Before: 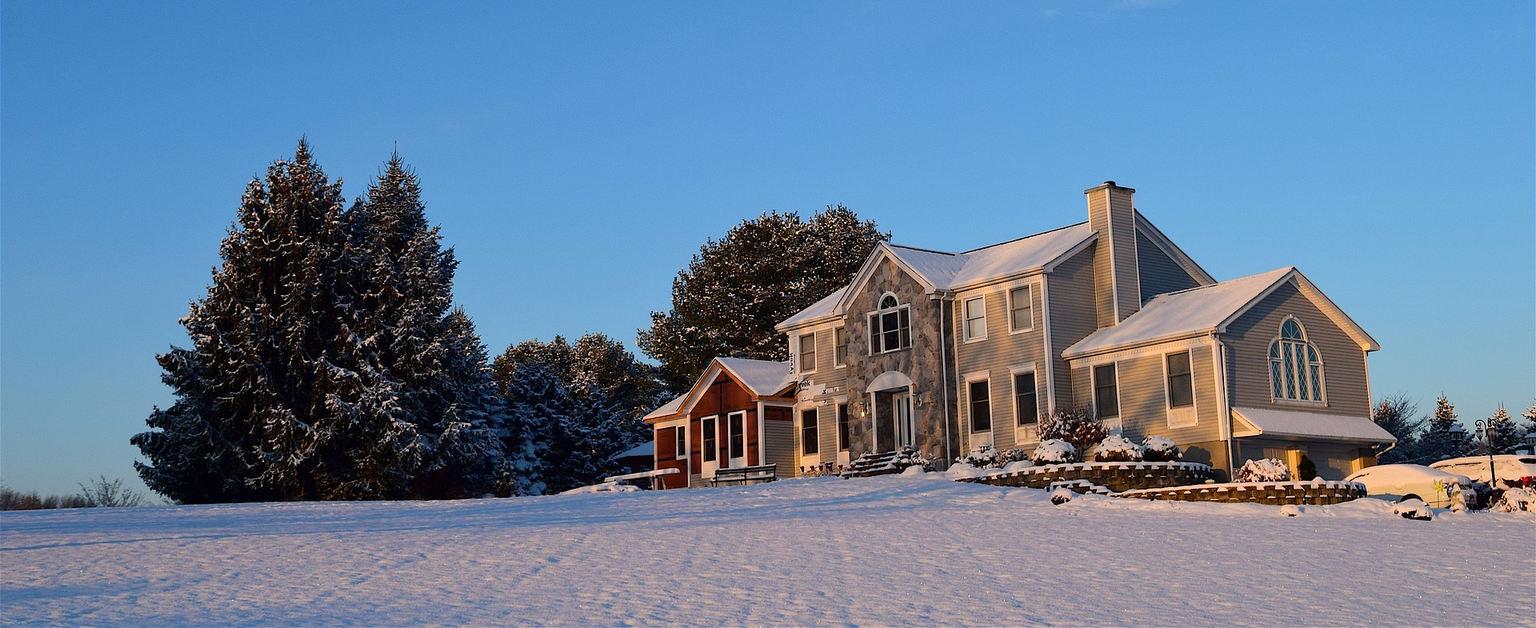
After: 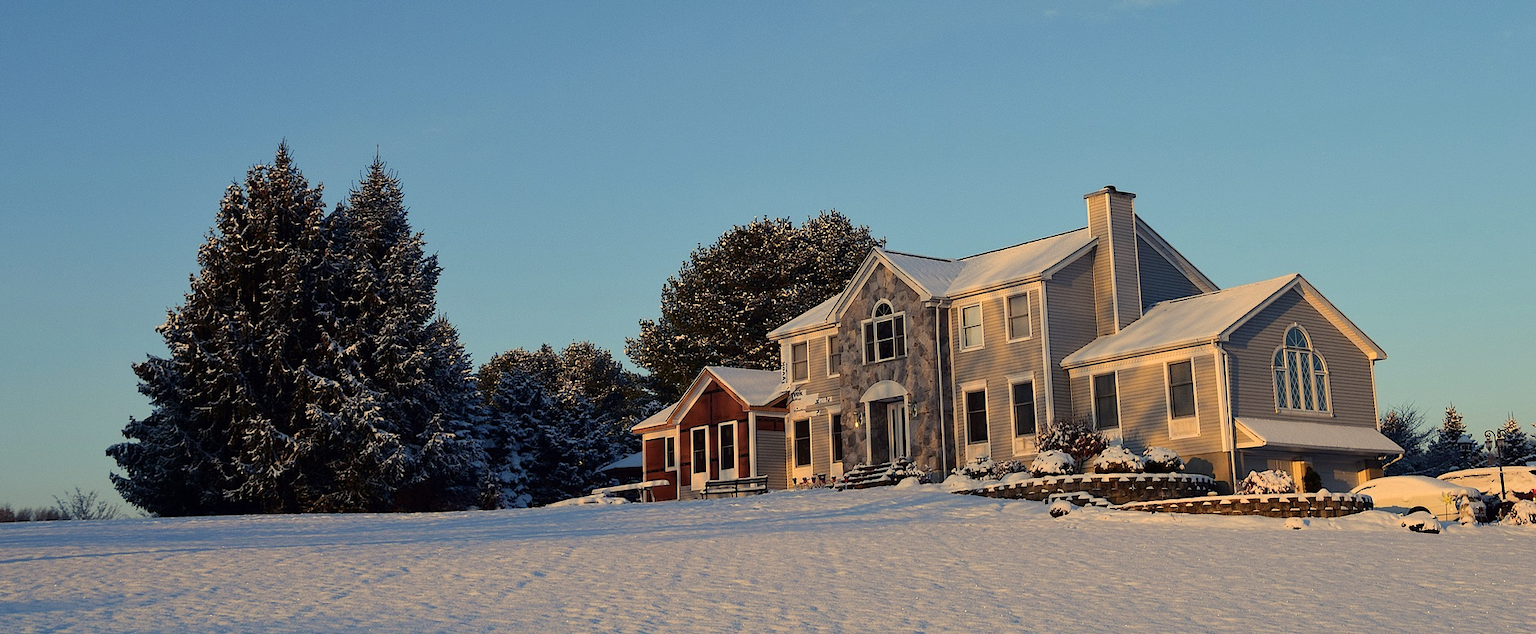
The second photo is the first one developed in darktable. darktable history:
color balance rgb: shadows lift › chroma 2%, shadows lift › hue 263°, highlights gain › chroma 8%, highlights gain › hue 84°, linear chroma grading › global chroma -15%, saturation formula JzAzBz (2021)
crop and rotate: left 1.774%, right 0.633%, bottom 1.28%
